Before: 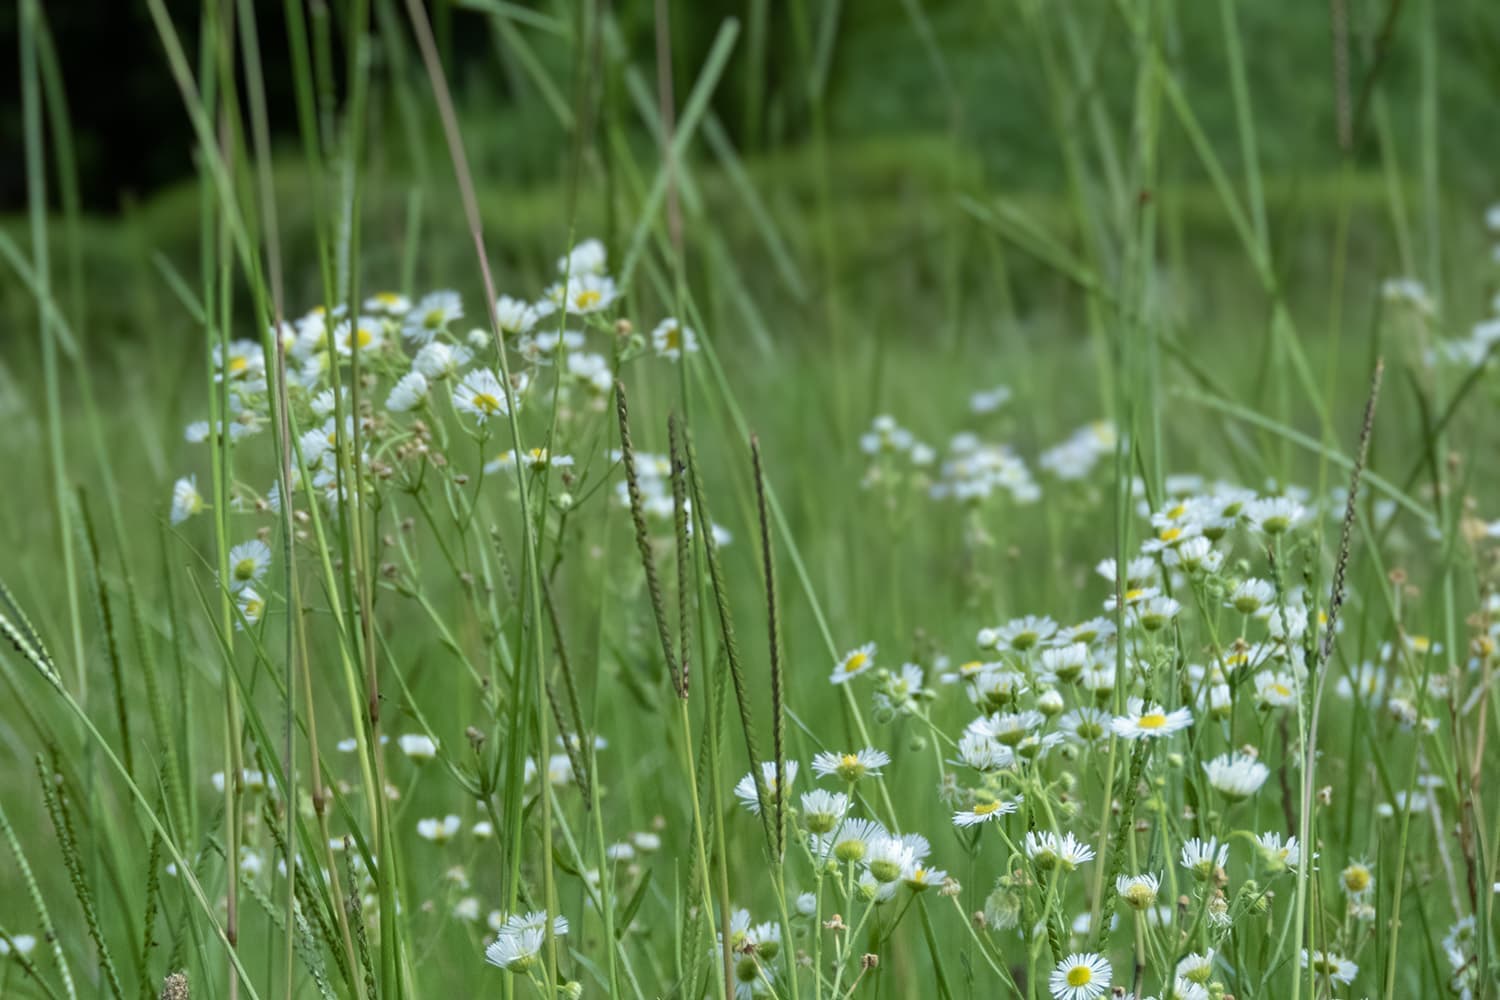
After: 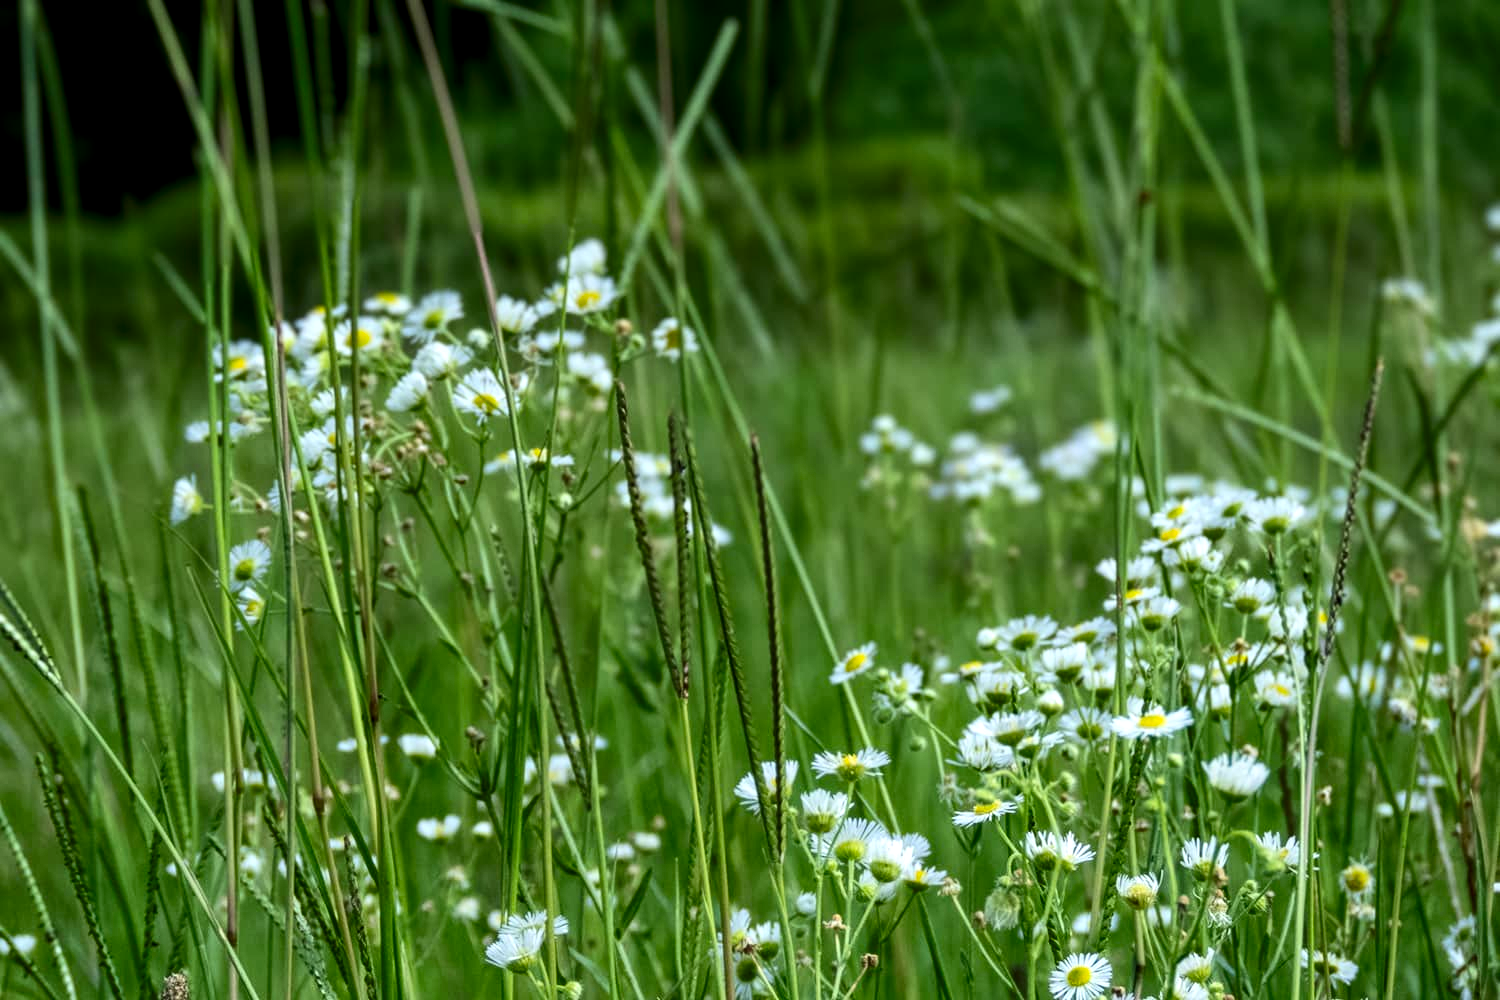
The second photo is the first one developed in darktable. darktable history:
color balance: lift [1, 1, 0.999, 1.001], gamma [1, 1.003, 1.005, 0.995], gain [1, 0.992, 0.988, 1.012], contrast 5%, output saturation 110%
local contrast: on, module defaults
contrast brightness saturation: contrast 0.2, brightness -0.11, saturation 0.1
